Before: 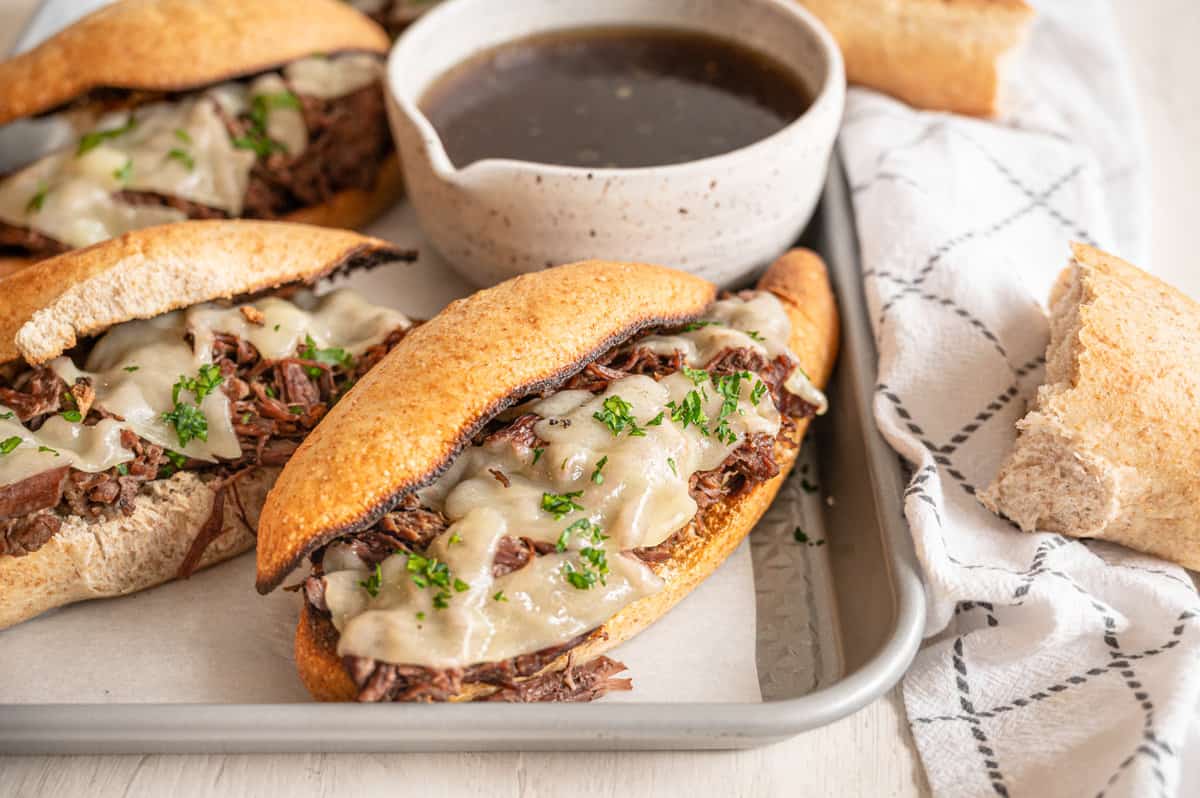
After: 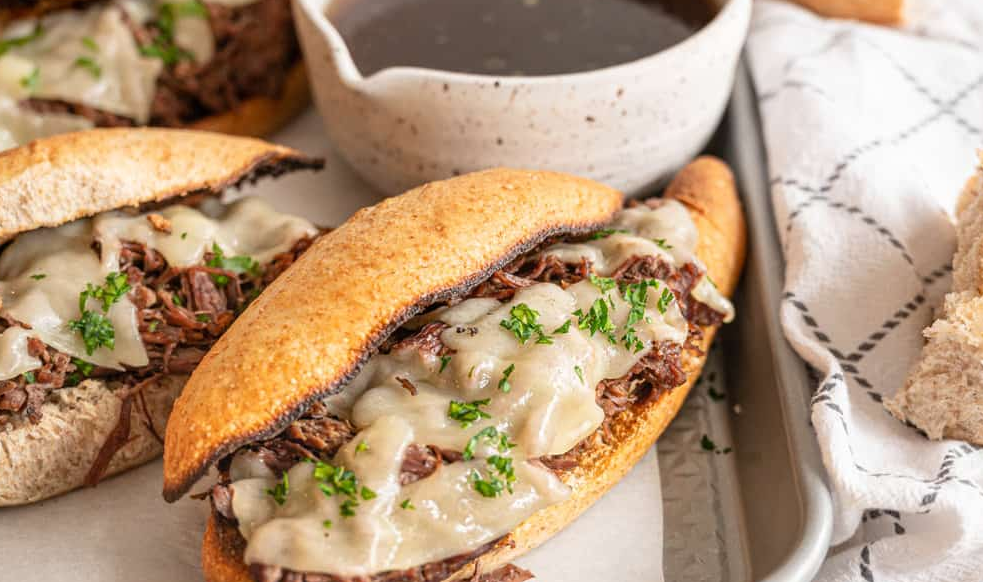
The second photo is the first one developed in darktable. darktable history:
crop: left 7.817%, top 11.642%, right 10.253%, bottom 15.389%
